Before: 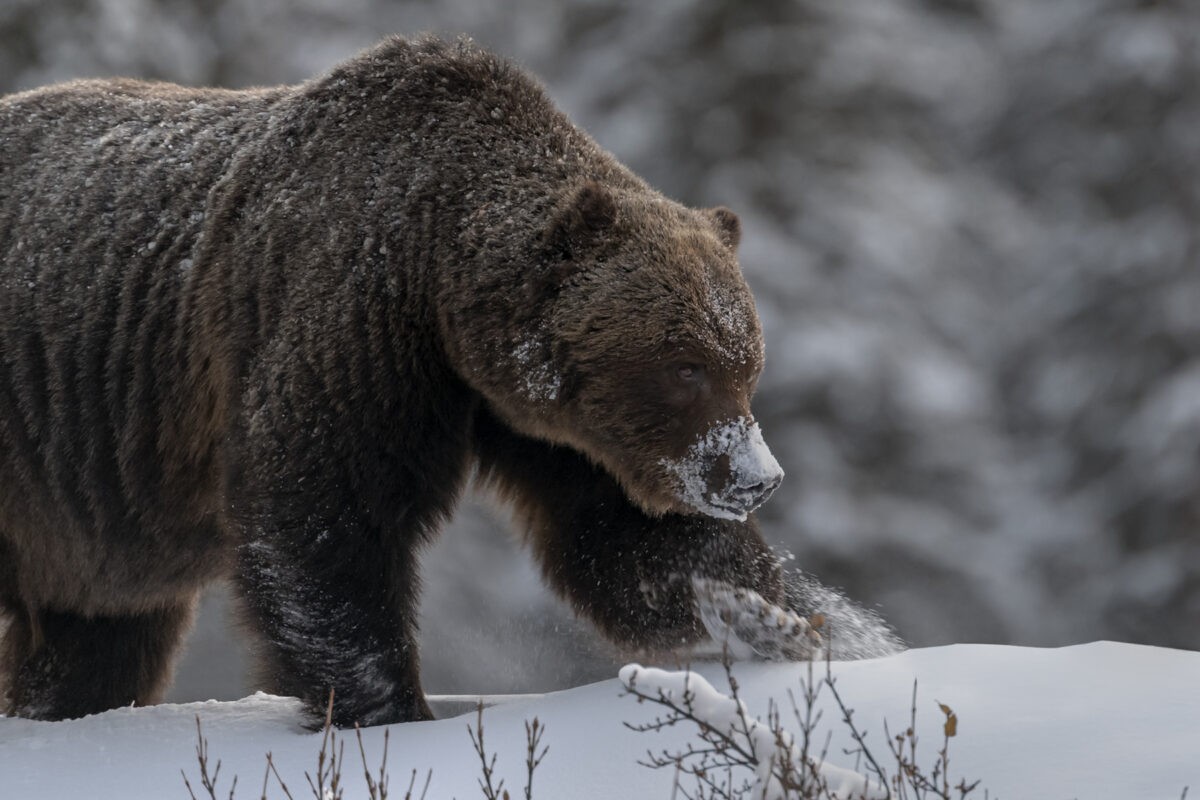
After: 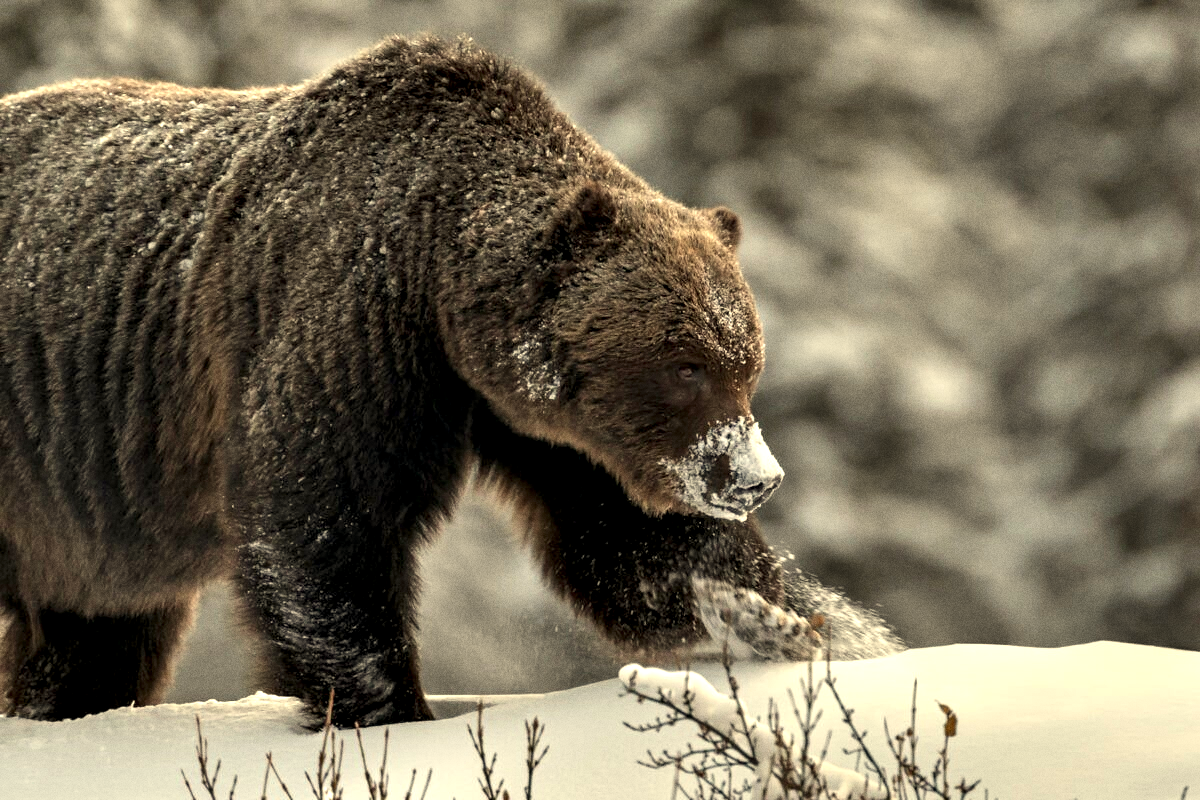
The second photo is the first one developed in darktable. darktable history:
contrast equalizer: octaves 7, y [[0.6 ×6], [0.55 ×6], [0 ×6], [0 ×6], [0 ×6]]
exposure: exposure 0.636 EV, compensate highlight preservation false
white balance: red 1.08, blue 0.791
grain: strength 26%
